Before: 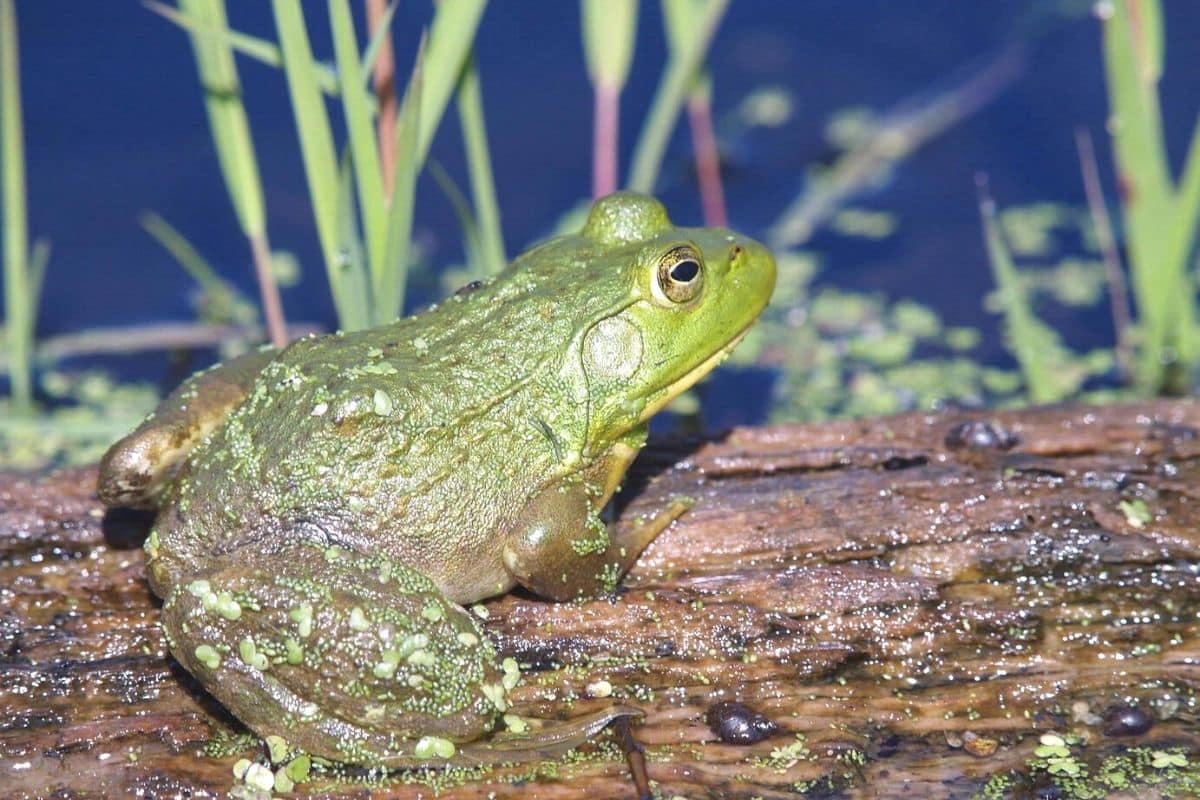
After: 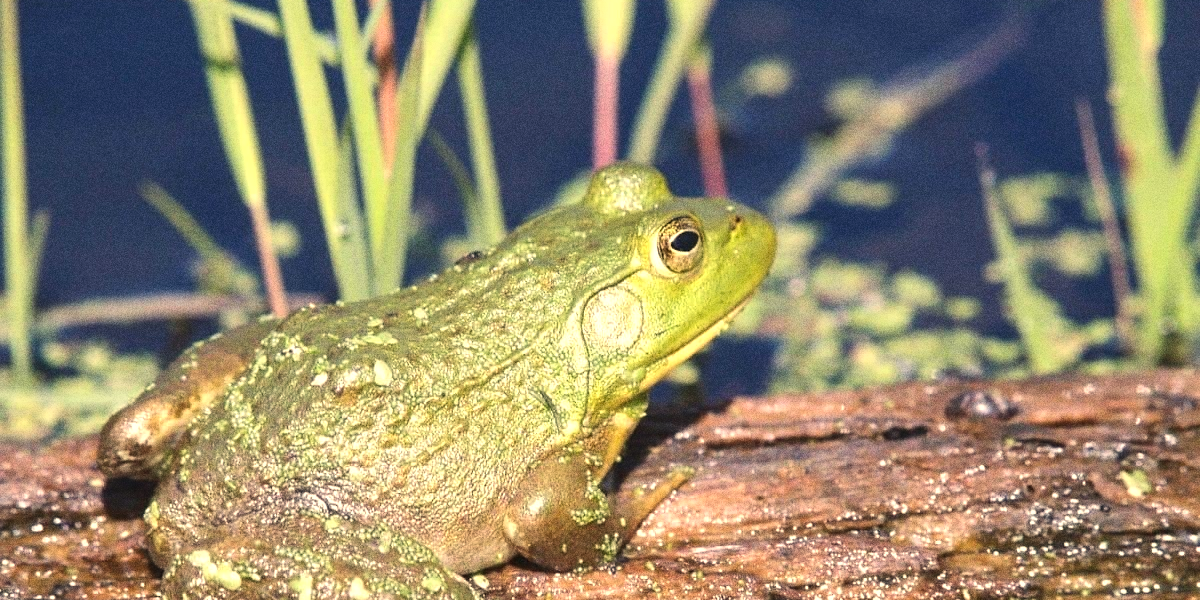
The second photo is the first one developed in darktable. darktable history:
grain: coarseness 0.09 ISO, strength 40%
crop: top 3.857%, bottom 21.132%
white balance: red 1.123, blue 0.83
tone equalizer: -8 EV -0.417 EV, -7 EV -0.389 EV, -6 EV -0.333 EV, -5 EV -0.222 EV, -3 EV 0.222 EV, -2 EV 0.333 EV, -1 EV 0.389 EV, +0 EV 0.417 EV, edges refinement/feathering 500, mask exposure compensation -1.57 EV, preserve details no
